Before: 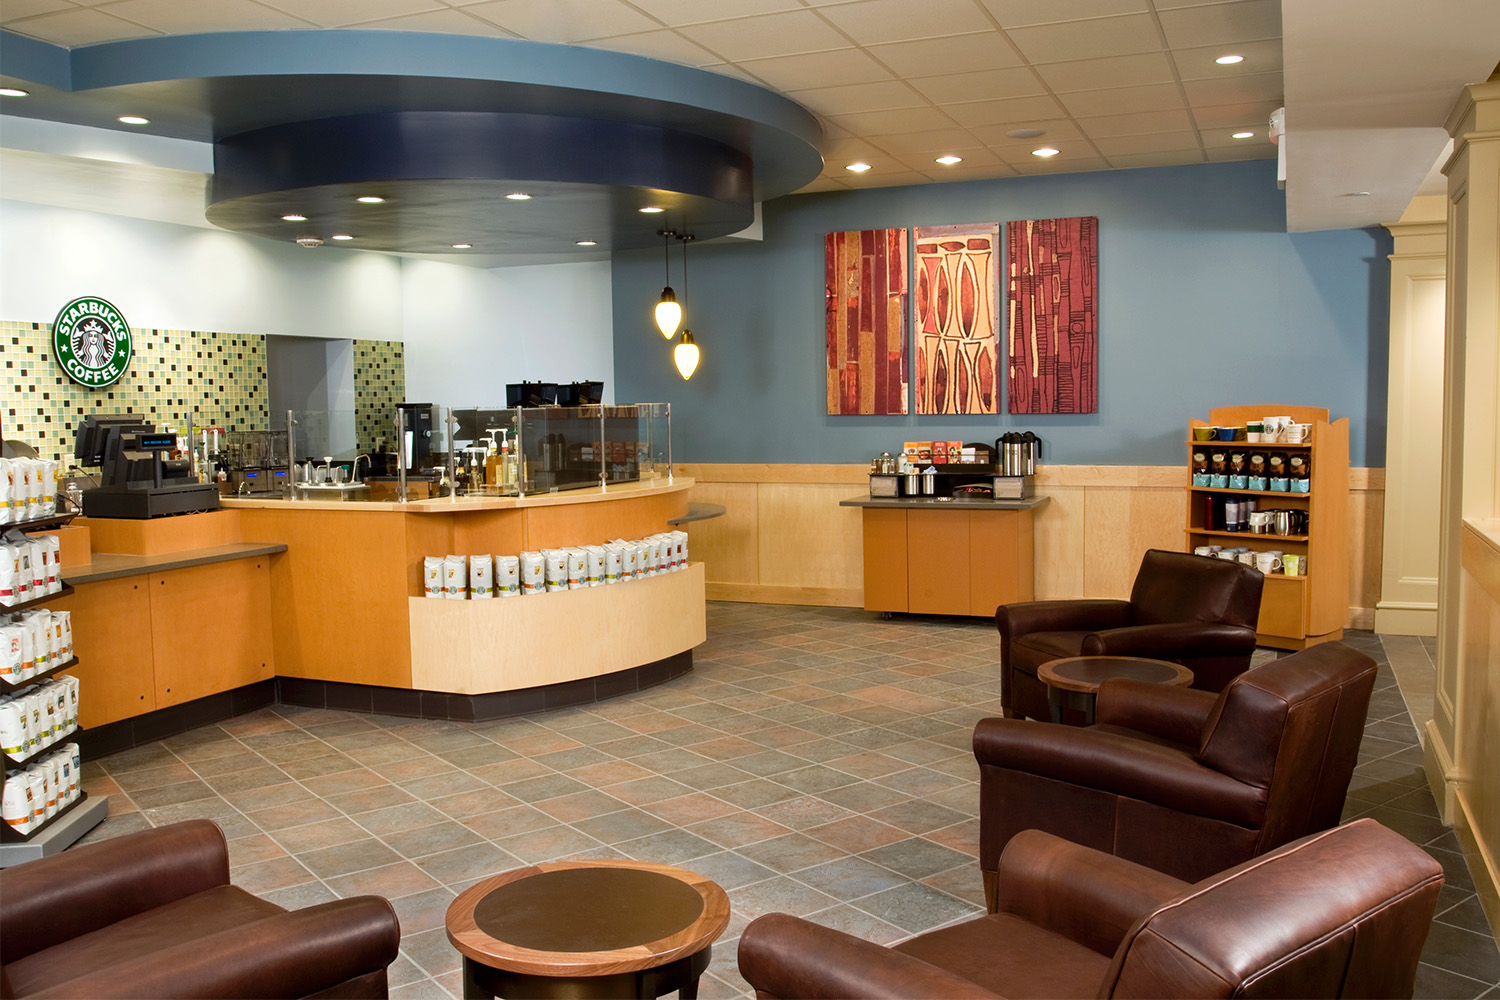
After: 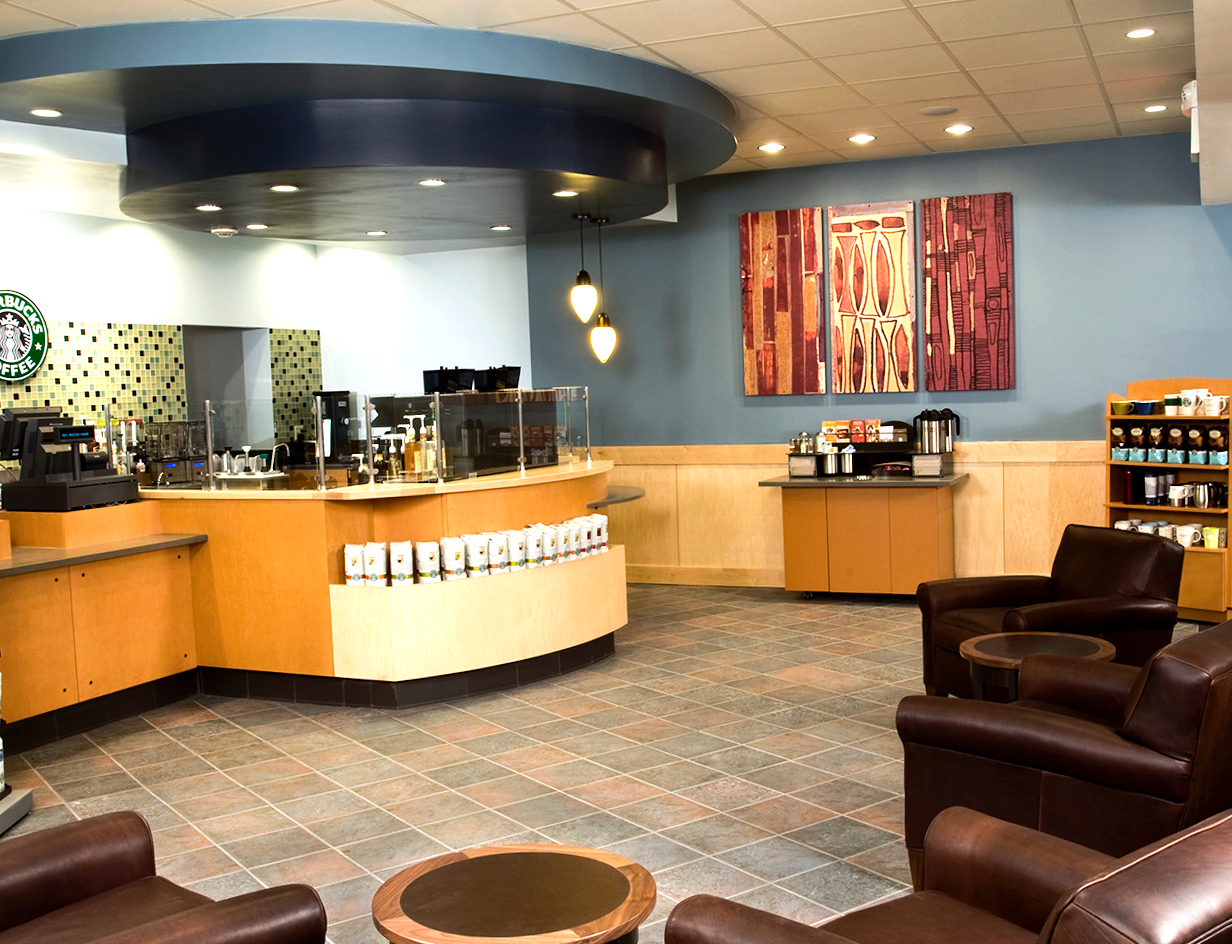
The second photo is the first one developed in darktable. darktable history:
crop and rotate: angle 1°, left 4.281%, top 0.642%, right 11.383%, bottom 2.486%
tone equalizer: -8 EV -0.75 EV, -7 EV -0.7 EV, -6 EV -0.6 EV, -5 EV -0.4 EV, -3 EV 0.4 EV, -2 EV 0.6 EV, -1 EV 0.7 EV, +0 EV 0.75 EV, edges refinement/feathering 500, mask exposure compensation -1.57 EV, preserve details no
